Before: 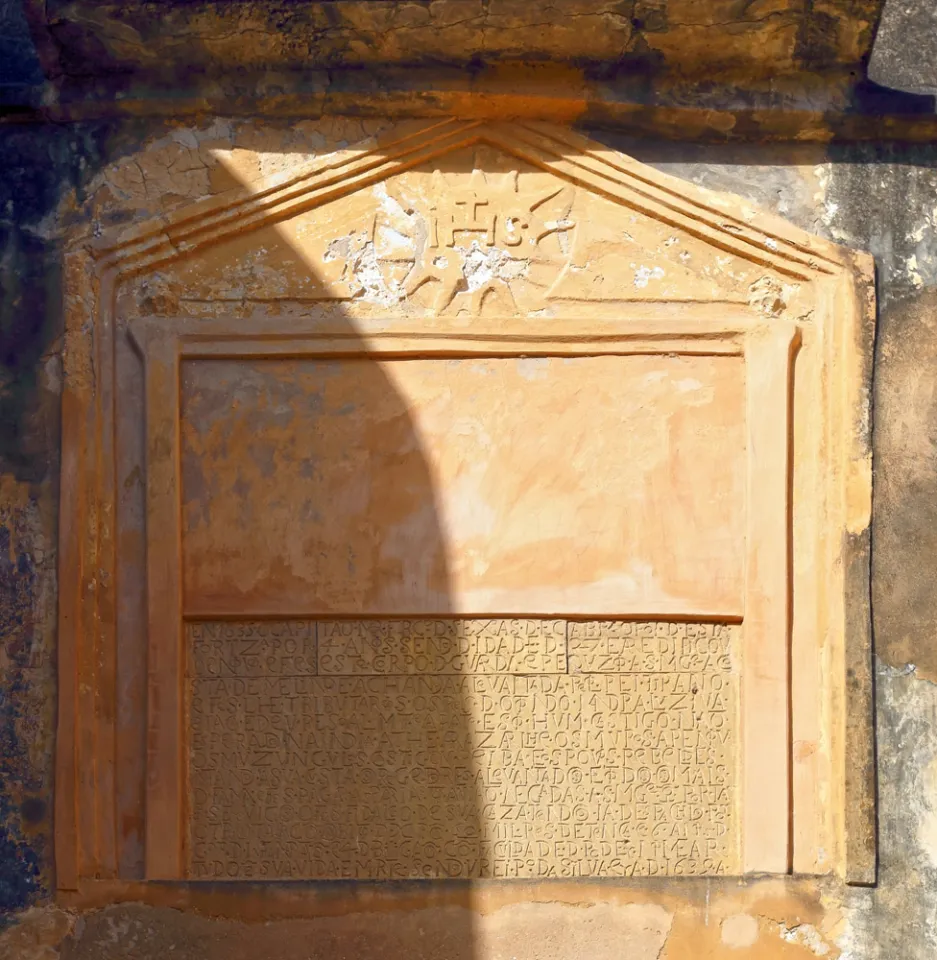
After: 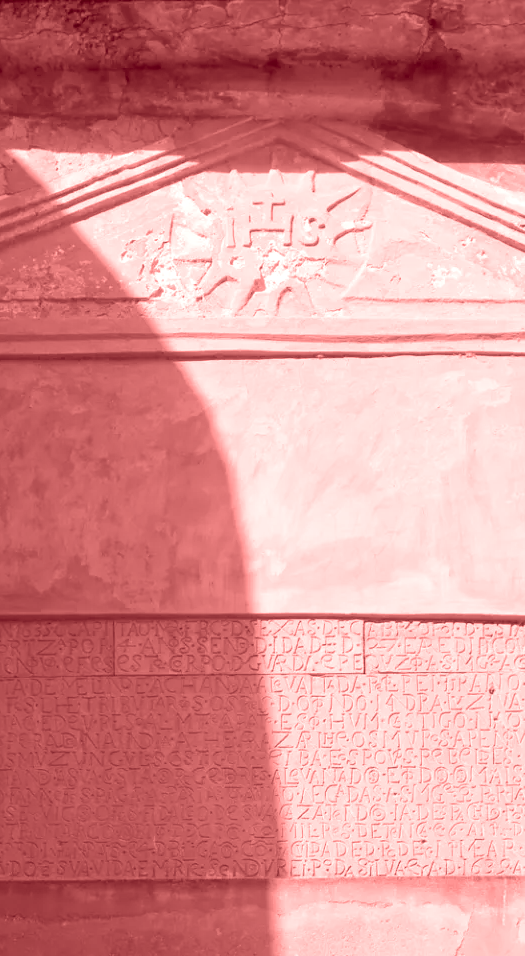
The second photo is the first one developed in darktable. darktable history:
crop: left 21.674%, right 22.086%
colorize: saturation 60%, source mix 100%
color balance rgb: perceptual saturation grading › global saturation 20%, perceptual saturation grading › highlights -25%, perceptual saturation grading › shadows 25%
